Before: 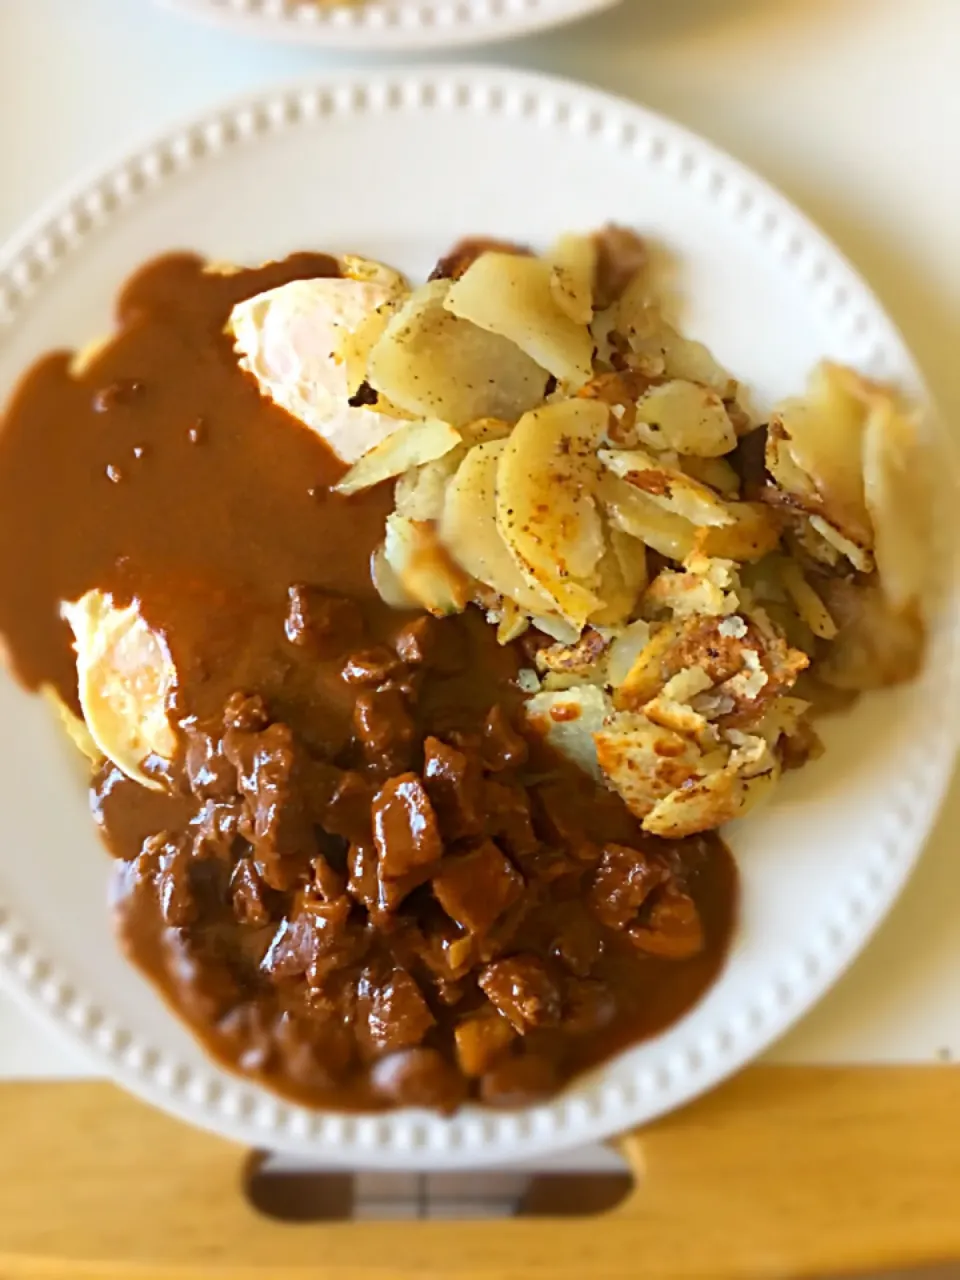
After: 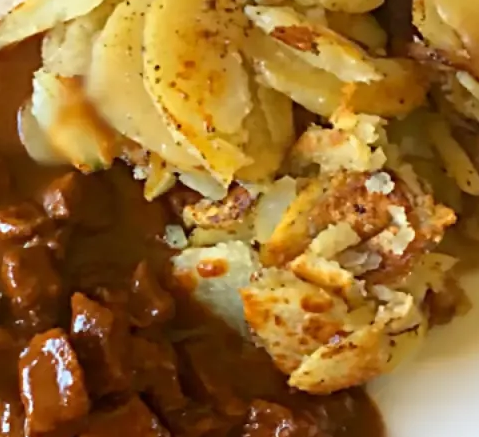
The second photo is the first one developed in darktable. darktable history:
crop: left 36.87%, top 34.742%, right 13.139%, bottom 31.045%
